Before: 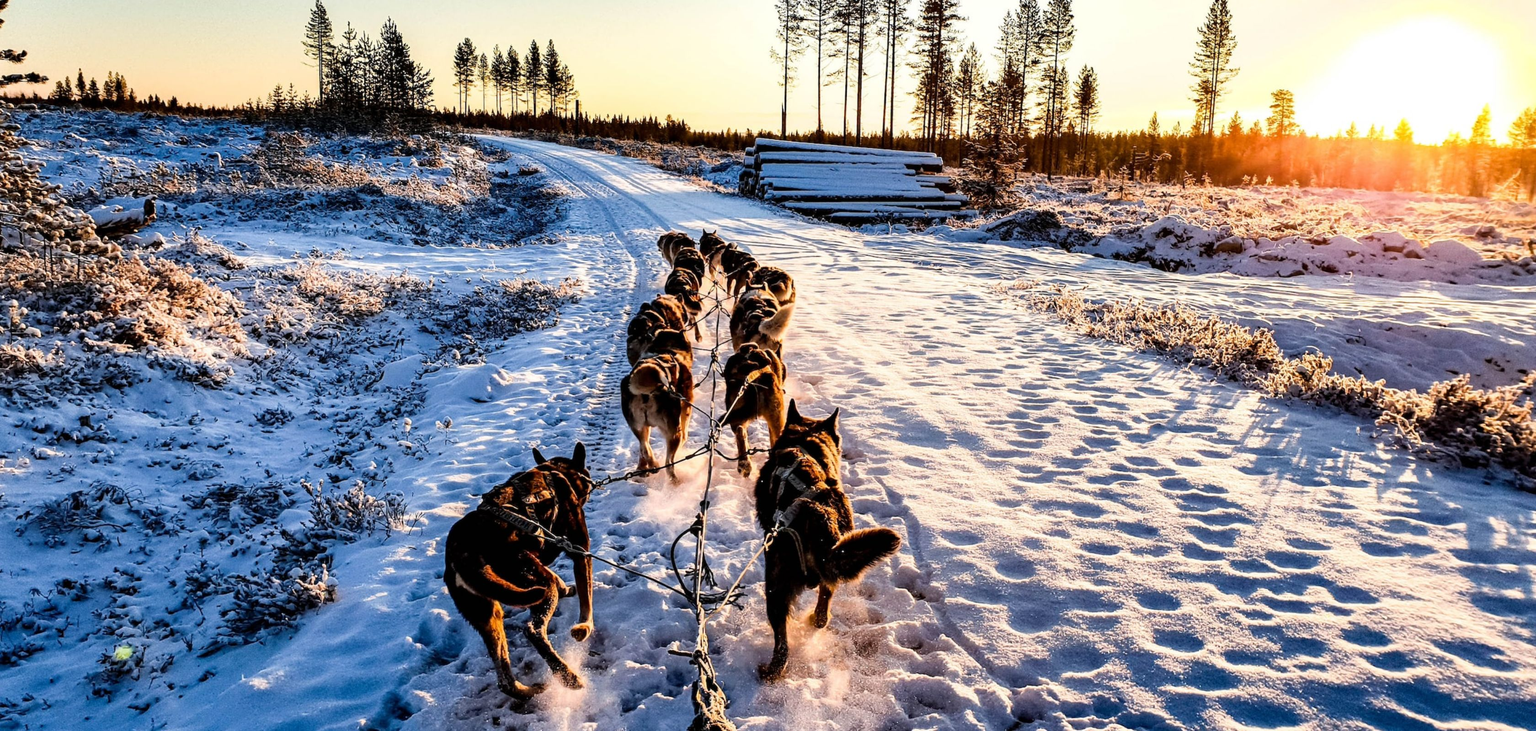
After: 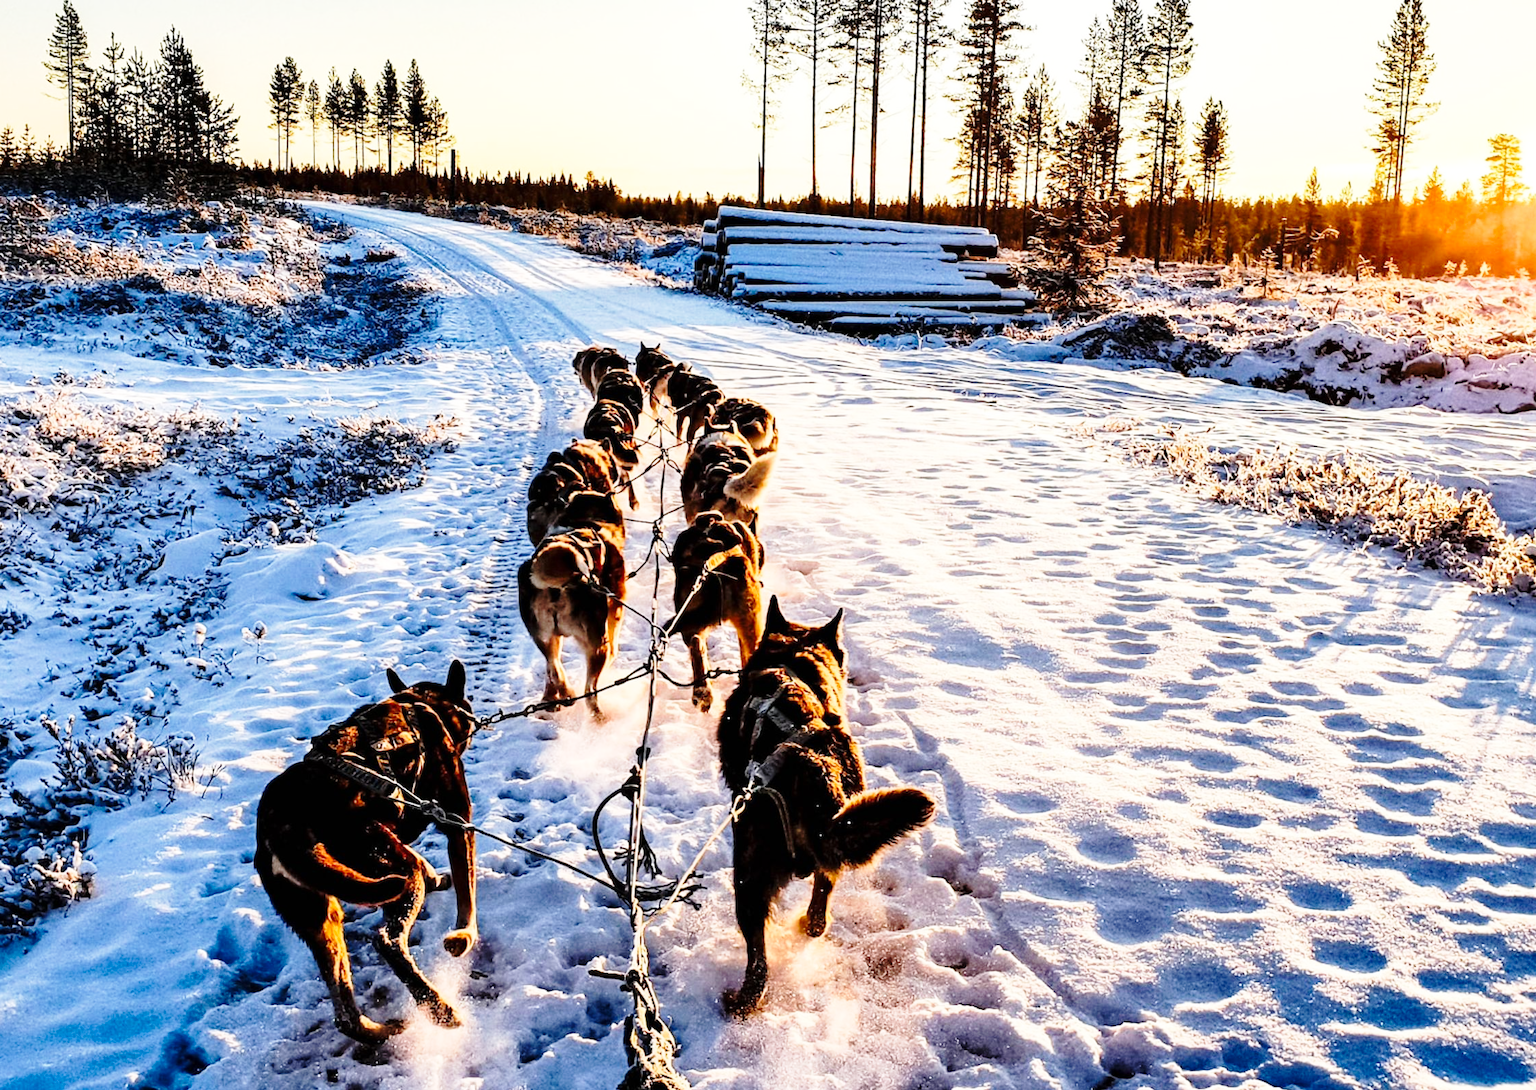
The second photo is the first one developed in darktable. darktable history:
tone equalizer: edges refinement/feathering 500, mask exposure compensation -1.57 EV, preserve details no
crop and rotate: left 17.814%, right 15.083%
base curve: curves: ch0 [(0, 0) (0.028, 0.03) (0.121, 0.232) (0.46, 0.748) (0.859, 0.968) (1, 1)], preserve colors none
